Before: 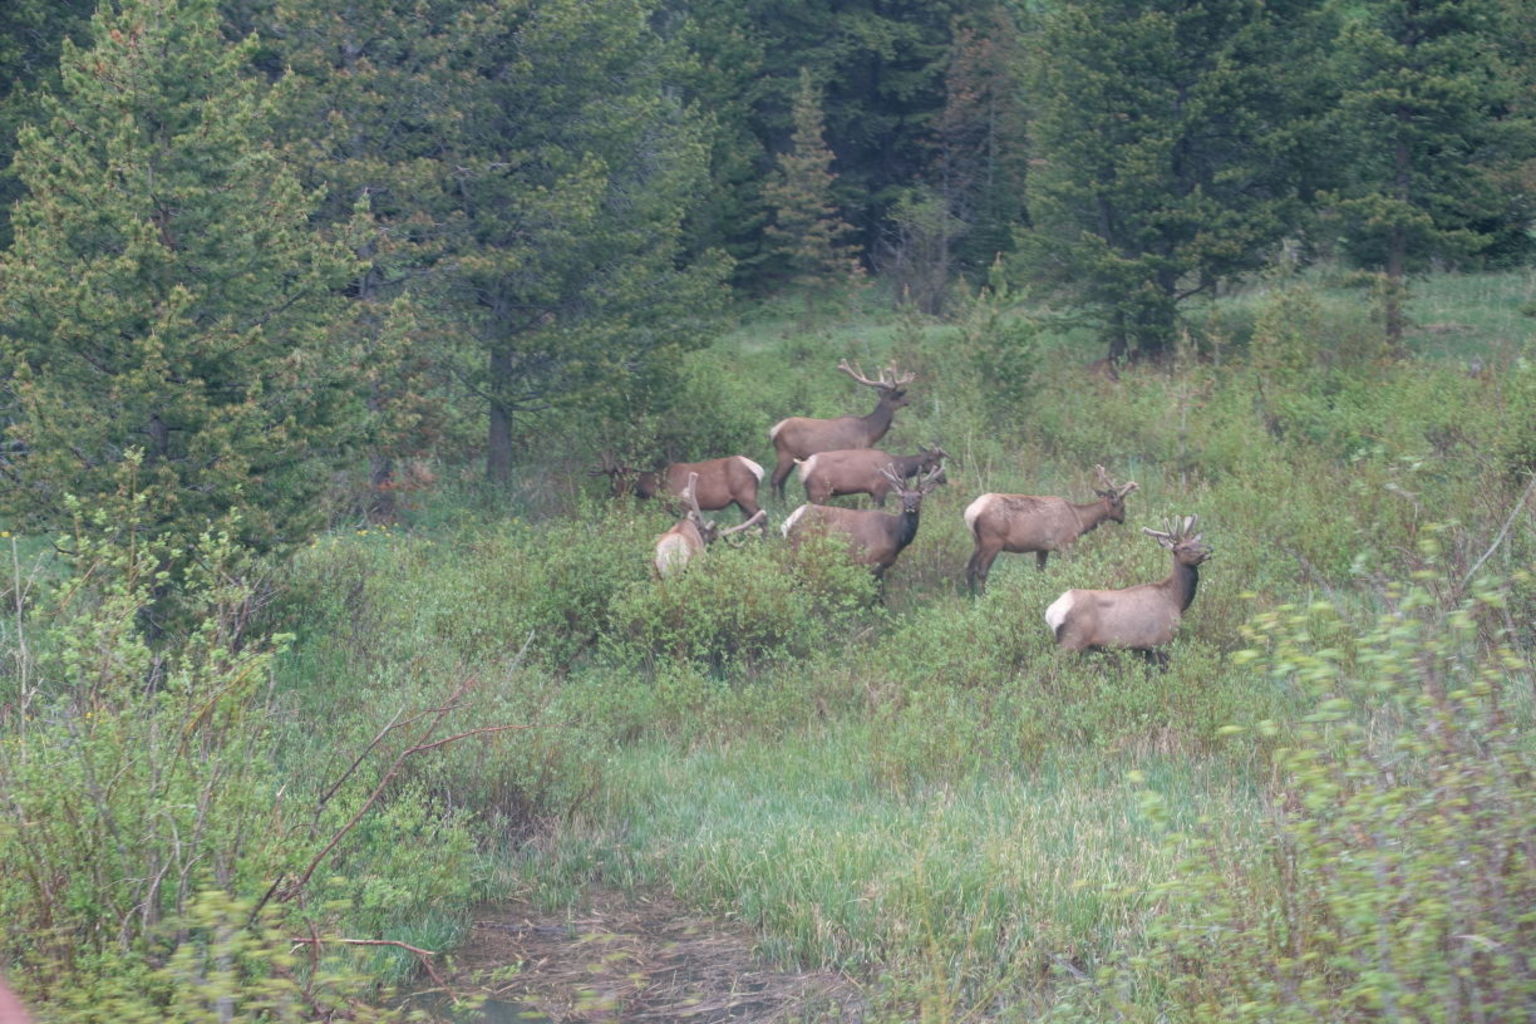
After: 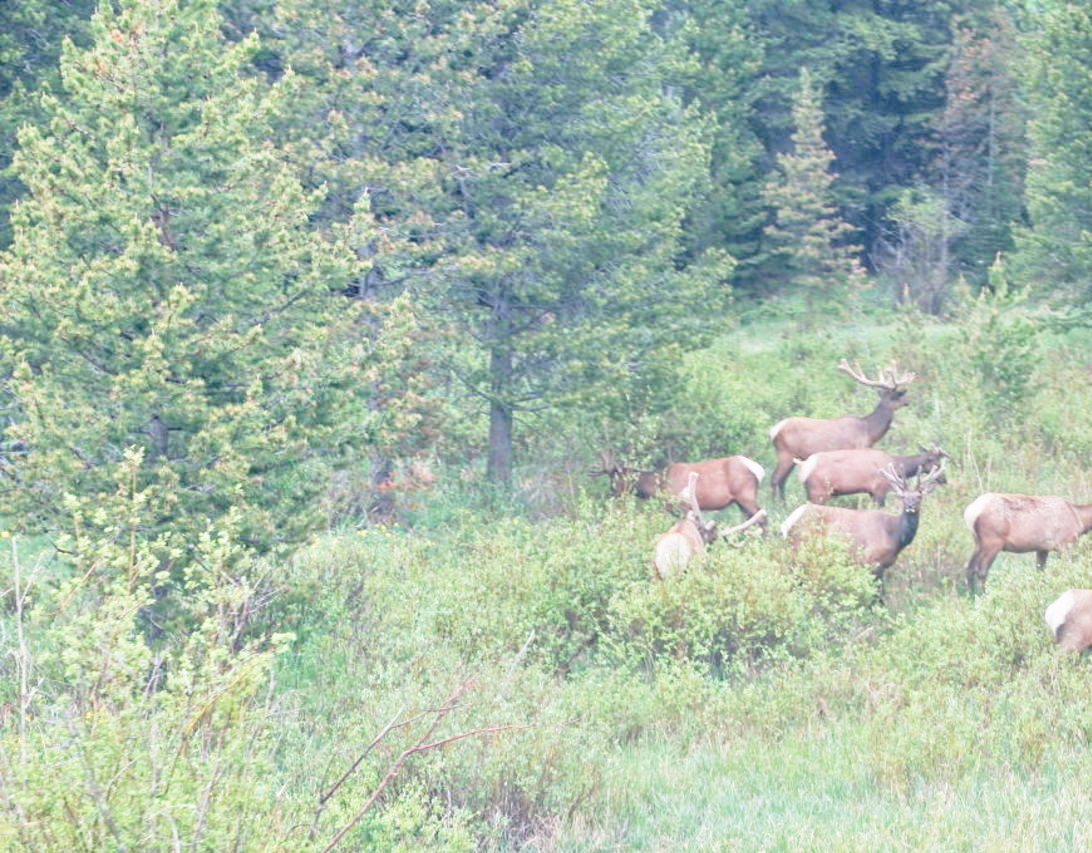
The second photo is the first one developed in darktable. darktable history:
base curve: curves: ch0 [(0, 0) (0.012, 0.01) (0.073, 0.168) (0.31, 0.711) (0.645, 0.957) (1, 1)], preserve colors none
exposure: black level correction 0, exposure 0.5 EV, compensate exposure bias true, compensate highlight preservation false
crop: right 28.885%, bottom 16.626%
tone equalizer: -8 EV -0.002 EV, -7 EV 0.005 EV, -6 EV -0.008 EV, -5 EV 0.007 EV, -4 EV -0.042 EV, -3 EV -0.233 EV, -2 EV -0.662 EV, -1 EV -0.983 EV, +0 EV -0.969 EV, smoothing diameter 2%, edges refinement/feathering 20, mask exposure compensation -1.57 EV, filter diffusion 5
